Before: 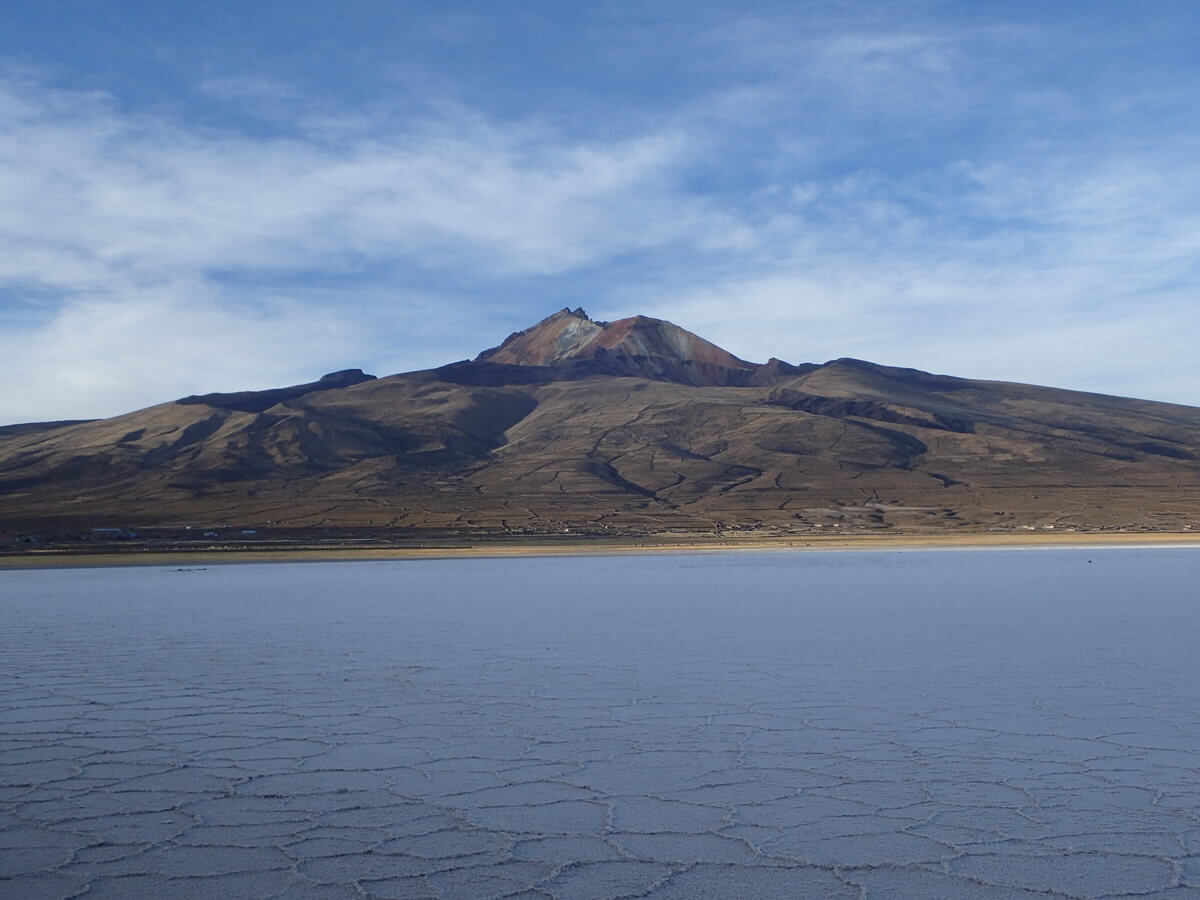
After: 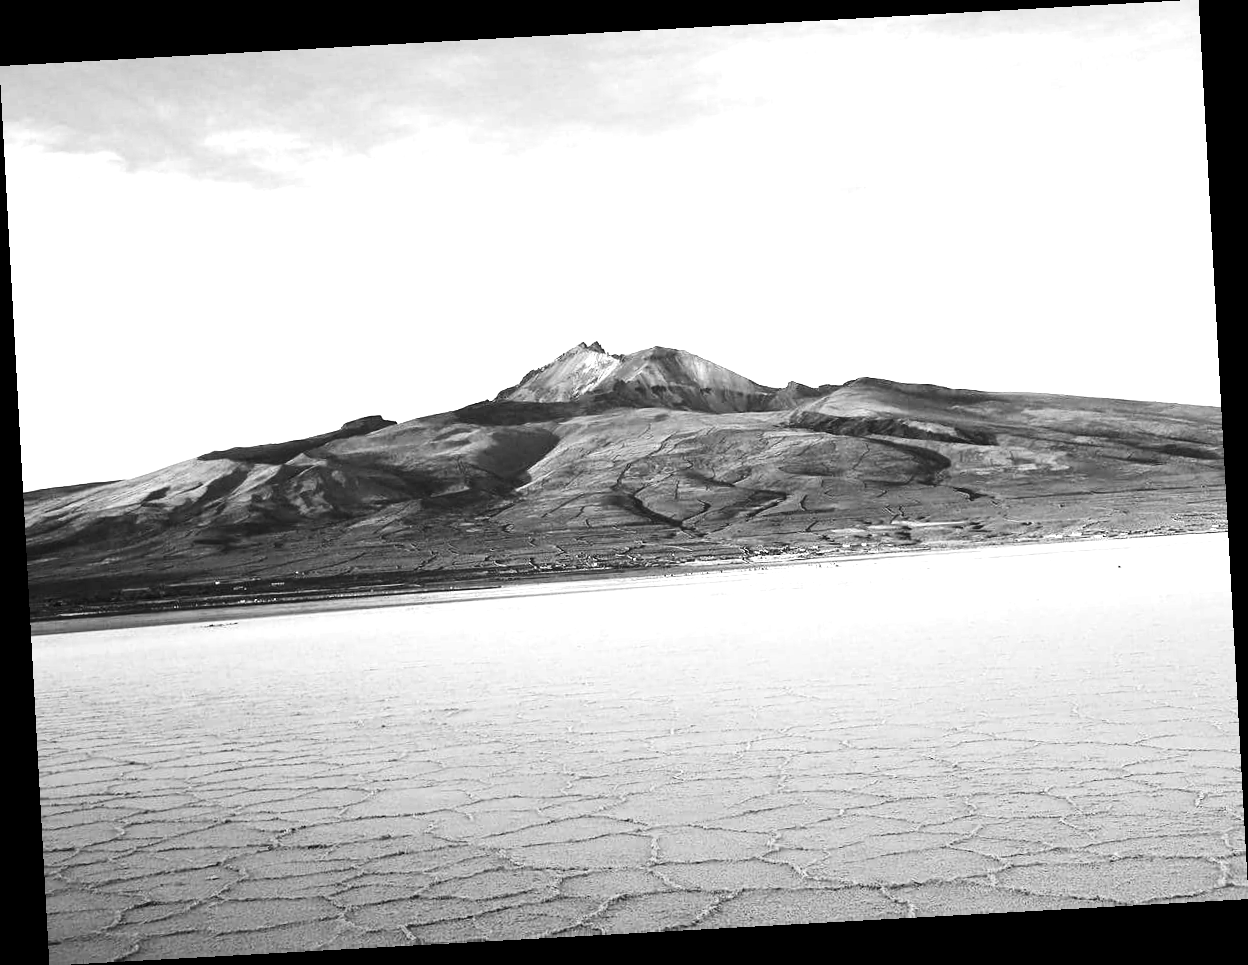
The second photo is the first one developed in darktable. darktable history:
rotate and perspective: rotation -3.18°, automatic cropping off
exposure: black level correction 0, exposure 1.388 EV, compensate exposure bias true, compensate highlight preservation false
color balance rgb: linear chroma grading › shadows -2.2%, linear chroma grading › highlights -15%, linear chroma grading › global chroma -10%, linear chroma grading › mid-tones -10%, perceptual saturation grading › global saturation 45%, perceptual saturation grading › highlights -50%, perceptual saturation grading › shadows 30%, perceptual brilliance grading › global brilliance 18%, global vibrance 45%
monochrome: on, module defaults
contrast brightness saturation: contrast 0.19, brightness -0.24, saturation 0.11
